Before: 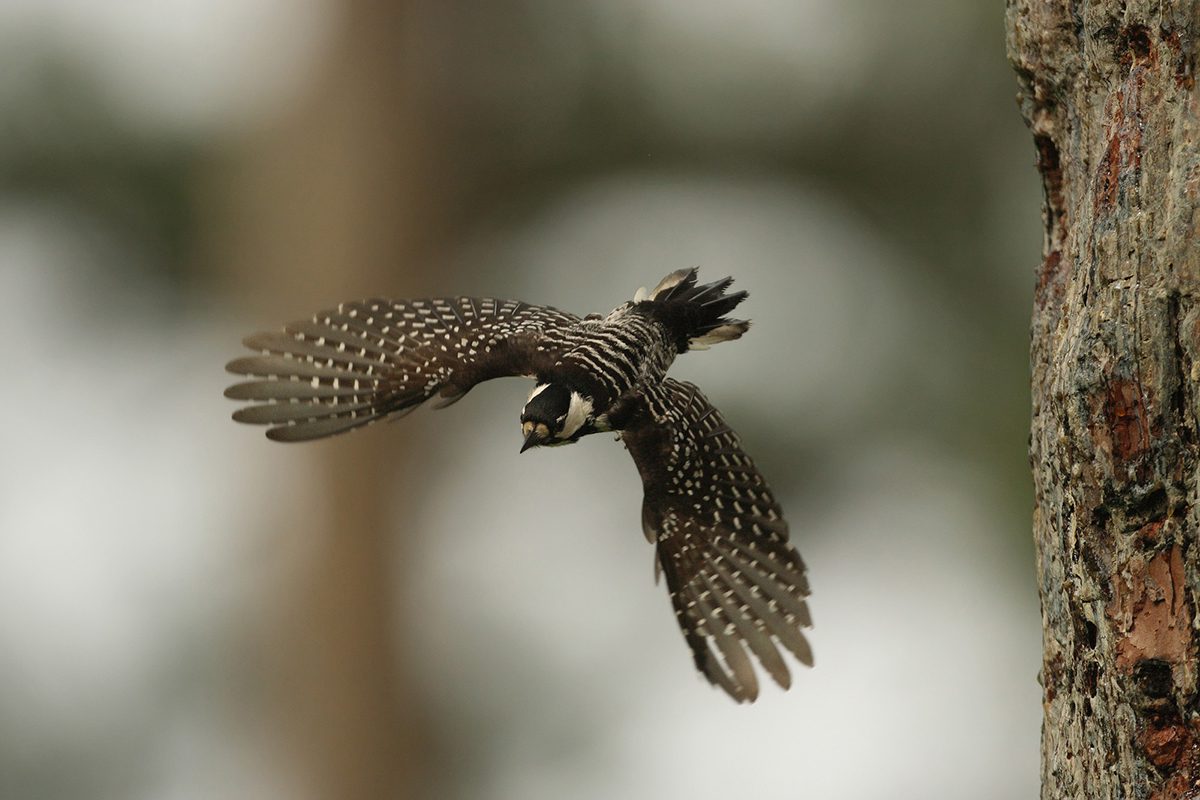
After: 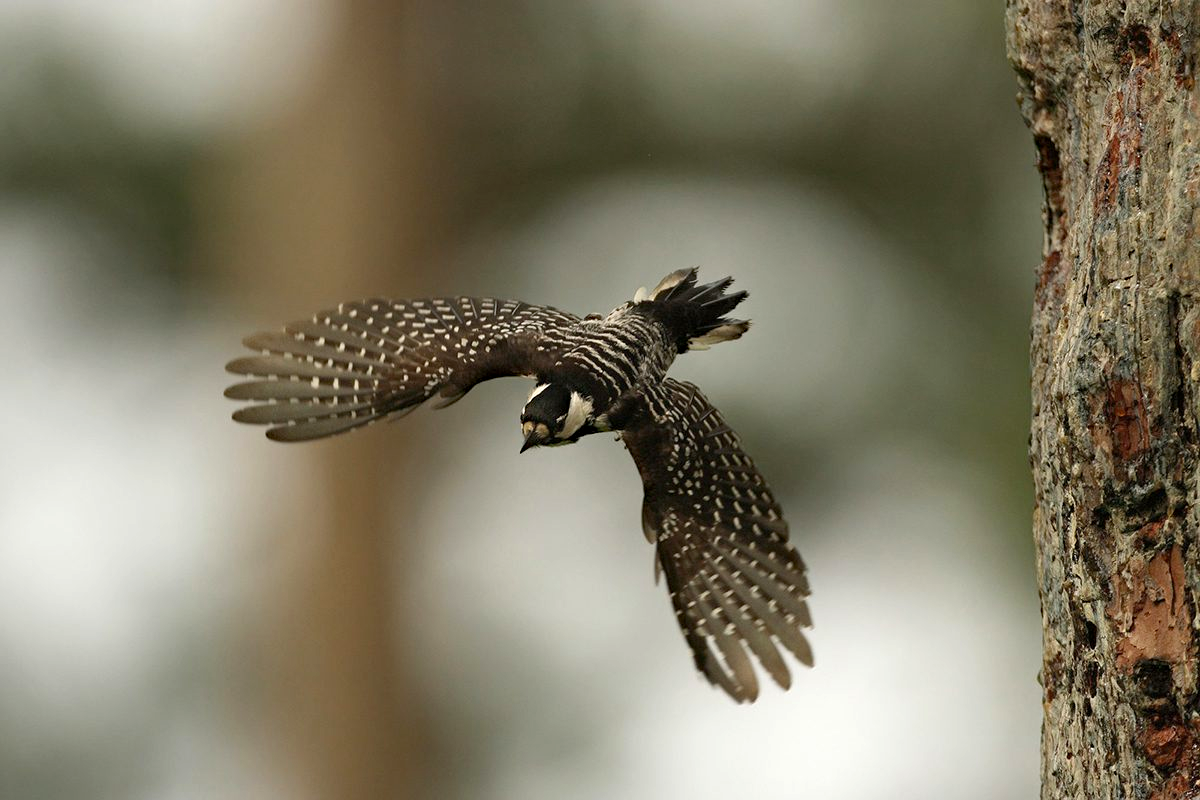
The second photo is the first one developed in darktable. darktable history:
haze removal: adaptive false
exposure: black level correction 0.001, exposure 0.299 EV, compensate exposure bias true, compensate highlight preservation false
